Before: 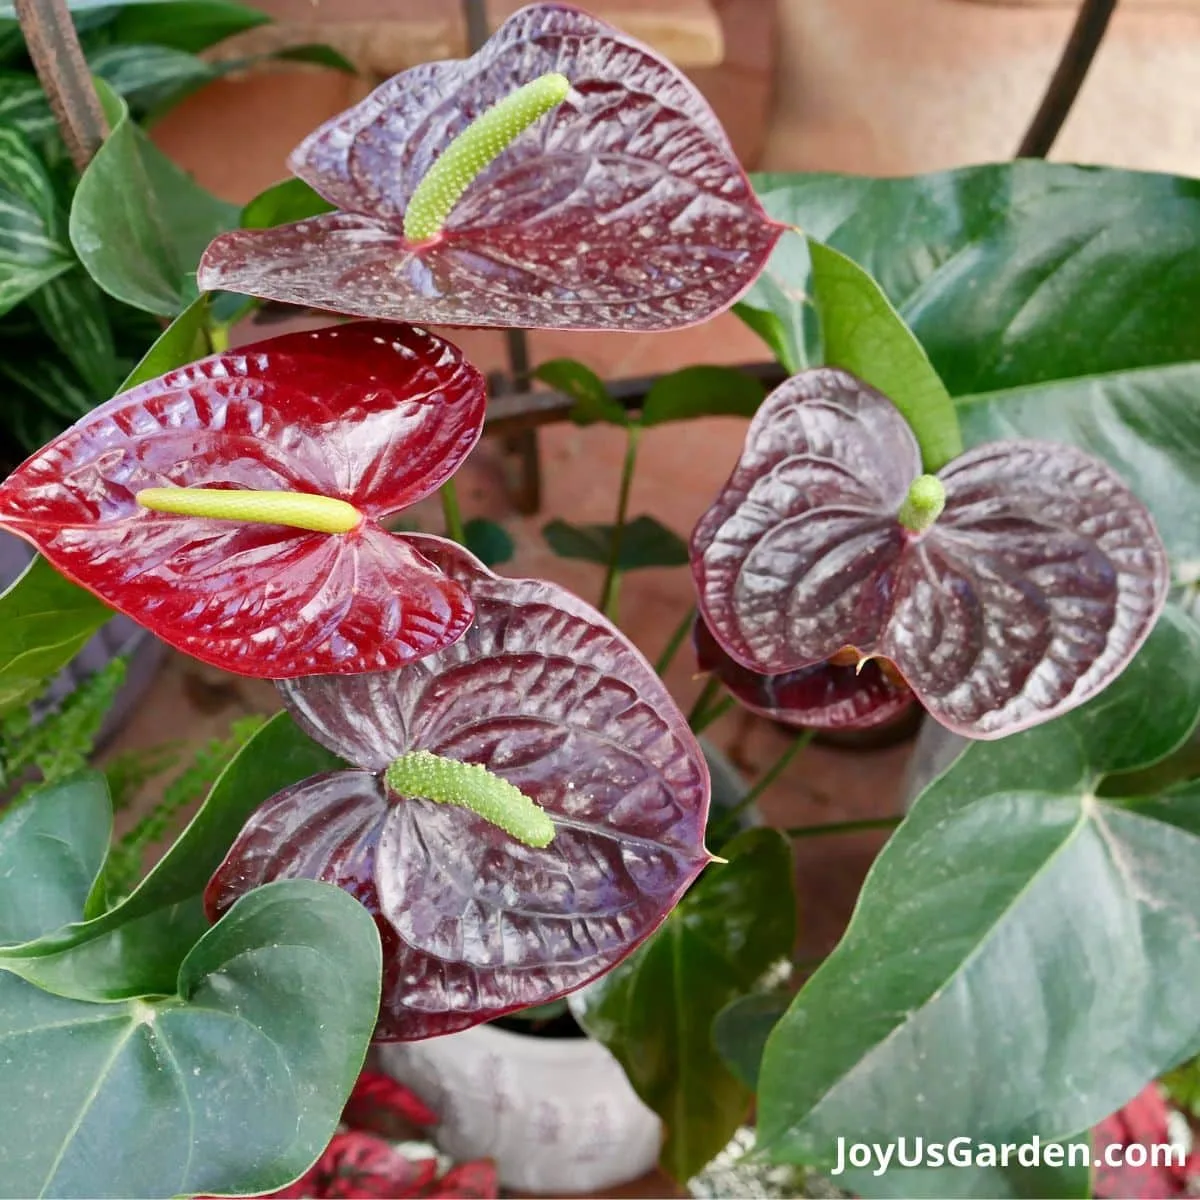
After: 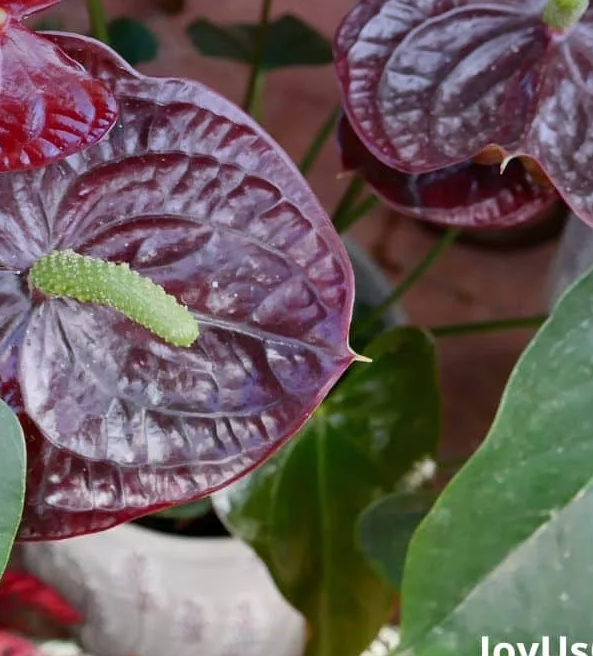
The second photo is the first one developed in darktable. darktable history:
graduated density: hue 238.83°, saturation 50%
crop: left 29.672%, top 41.786%, right 20.851%, bottom 3.487%
